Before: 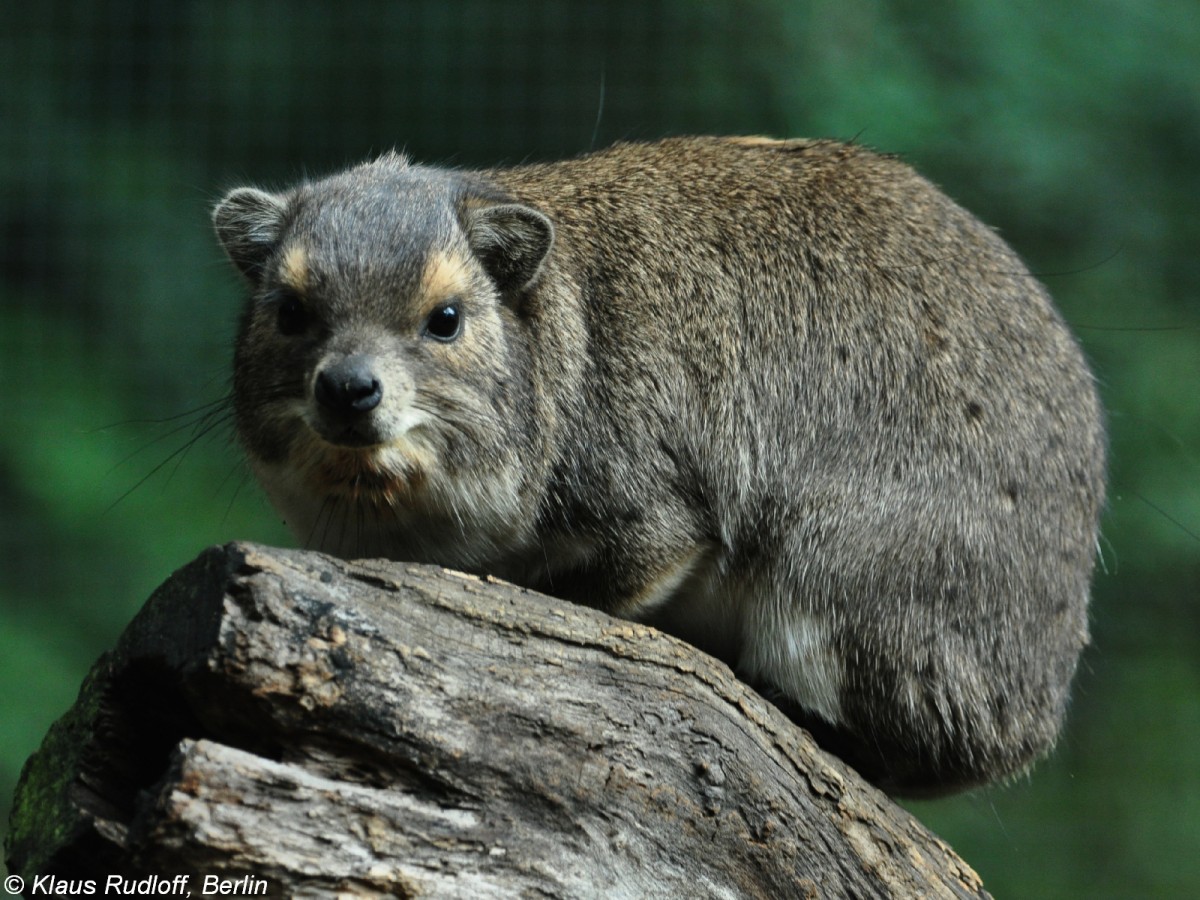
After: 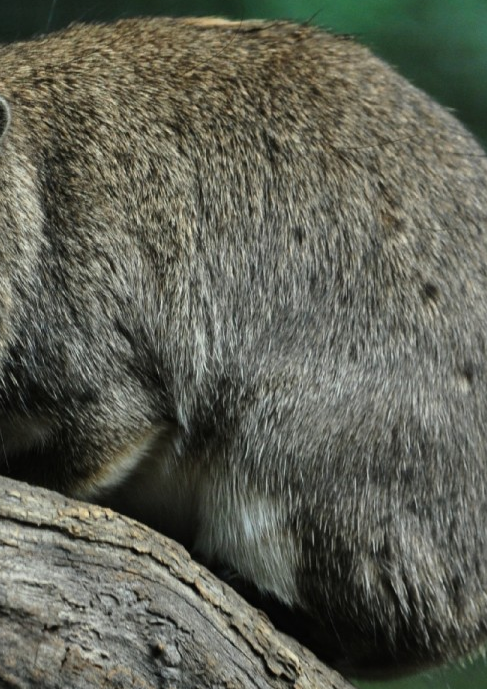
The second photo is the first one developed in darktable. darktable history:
crop: left 45.355%, top 13.249%, right 14.04%, bottom 10.128%
